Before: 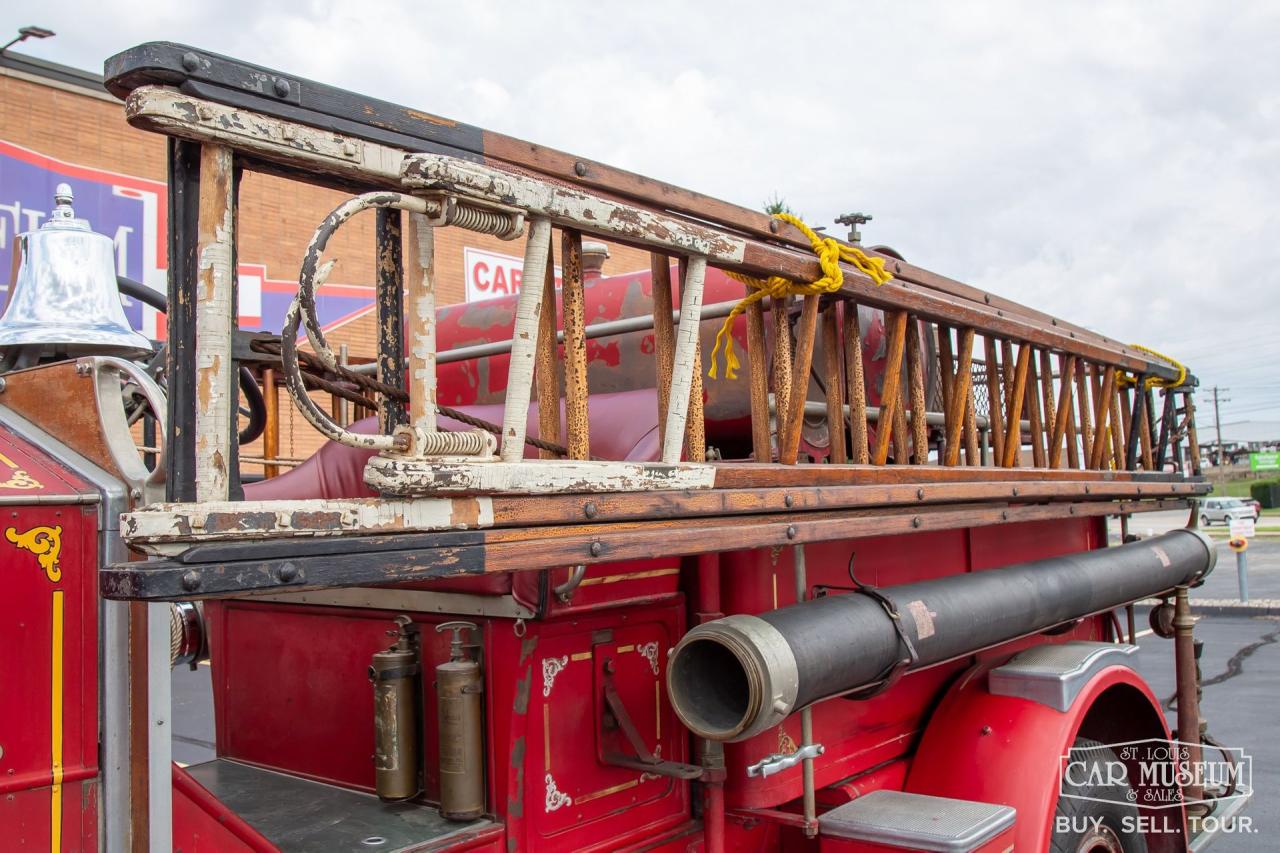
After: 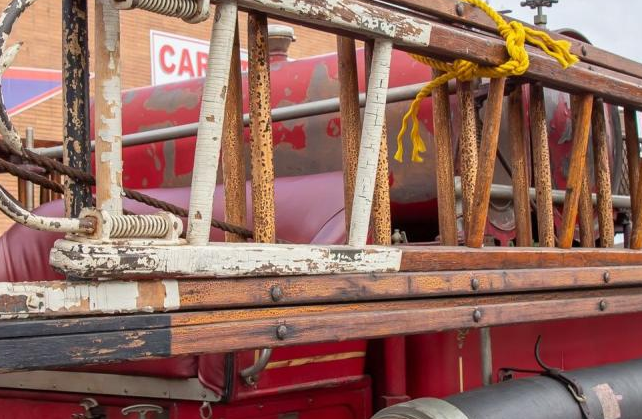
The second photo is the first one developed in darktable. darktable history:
crop: left 24.543%, top 25.462%, right 25.274%, bottom 25.396%
levels: white 99.94%
